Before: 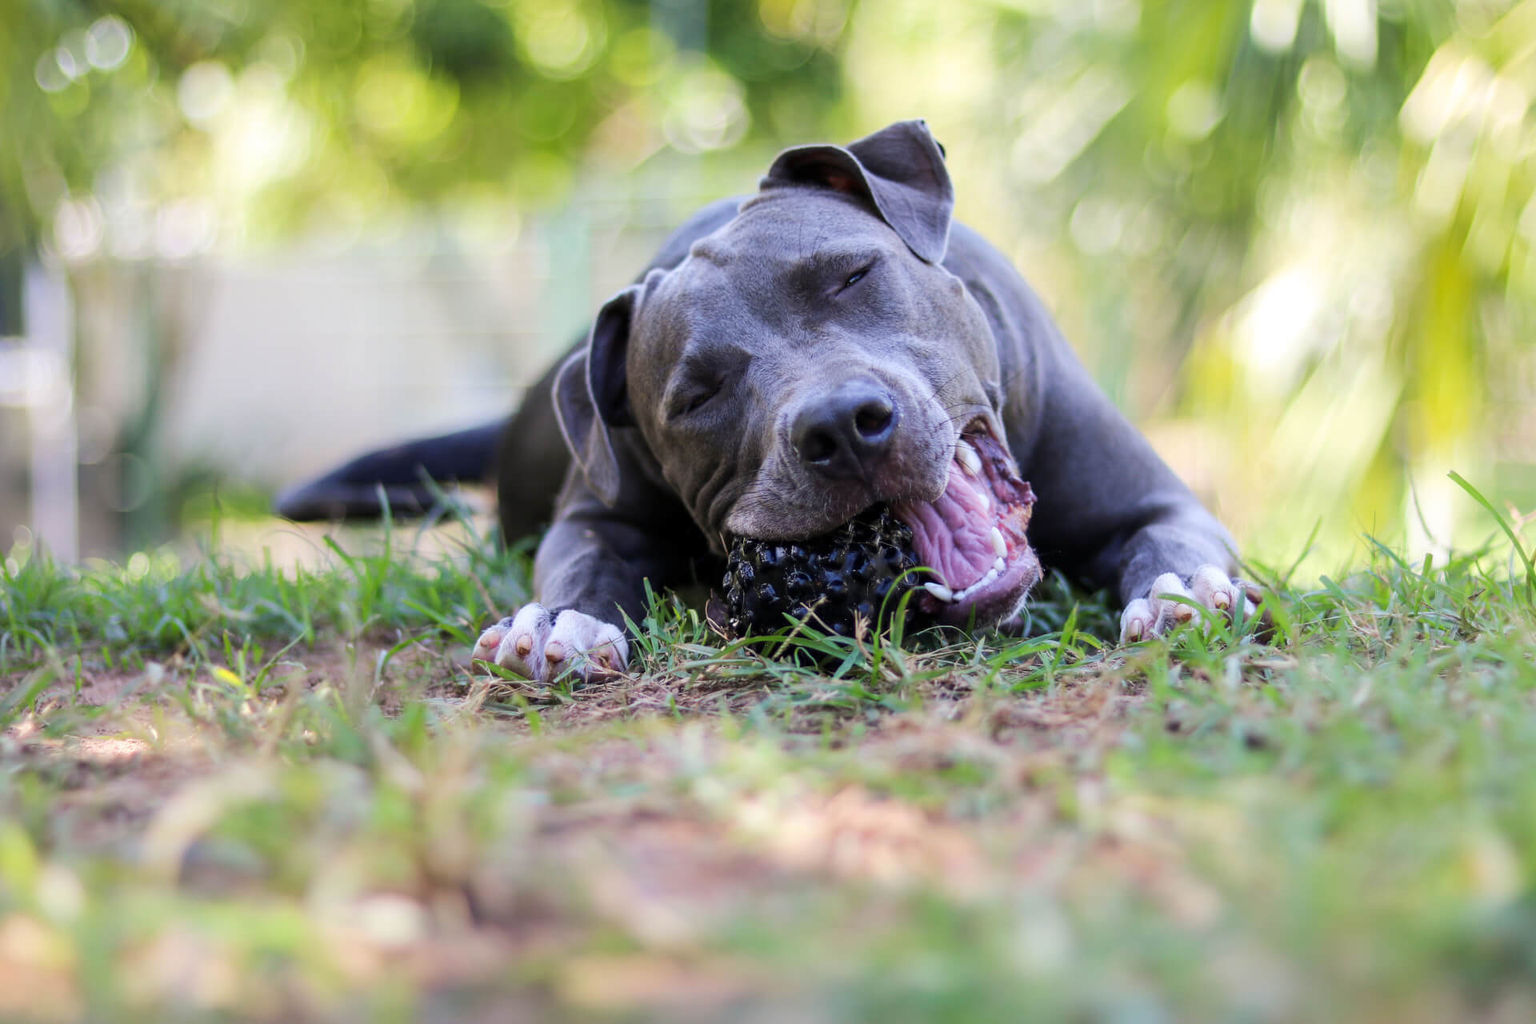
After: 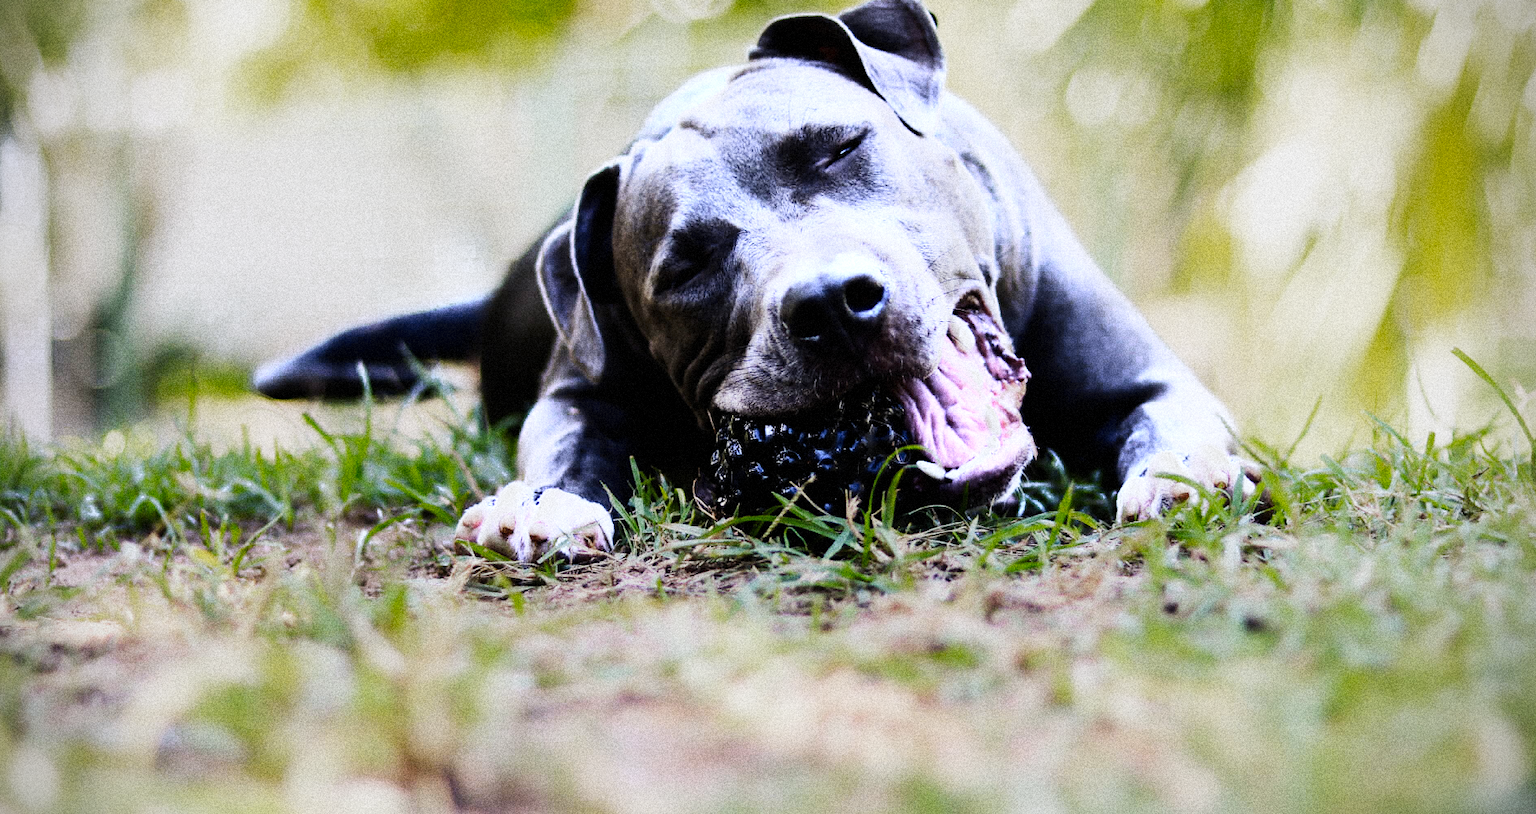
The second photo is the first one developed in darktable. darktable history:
tone equalizer: -8 EV -0.417 EV, -7 EV -0.389 EV, -6 EV -0.333 EV, -5 EV -0.222 EV, -3 EV 0.222 EV, -2 EV 0.333 EV, -1 EV 0.389 EV, +0 EV 0.417 EV, edges refinement/feathering 500, mask exposure compensation -1.57 EV, preserve details no
sigmoid: contrast 1.8, skew -0.2, preserve hue 0%, red attenuation 0.1, red rotation 0.035, green attenuation 0.1, green rotation -0.017, blue attenuation 0.15, blue rotation -0.052, base primaries Rec2020
crop and rotate: left 1.814%, top 12.818%, right 0.25%, bottom 9.225%
color contrast: green-magenta contrast 0.8, blue-yellow contrast 1.1, unbound 0
color zones: curves: ch0 [(0.203, 0.433) (0.607, 0.517) (0.697, 0.696) (0.705, 0.897)]
grain: coarseness 14.49 ISO, strength 48.04%, mid-tones bias 35%
vignetting: dithering 8-bit output, unbound false
